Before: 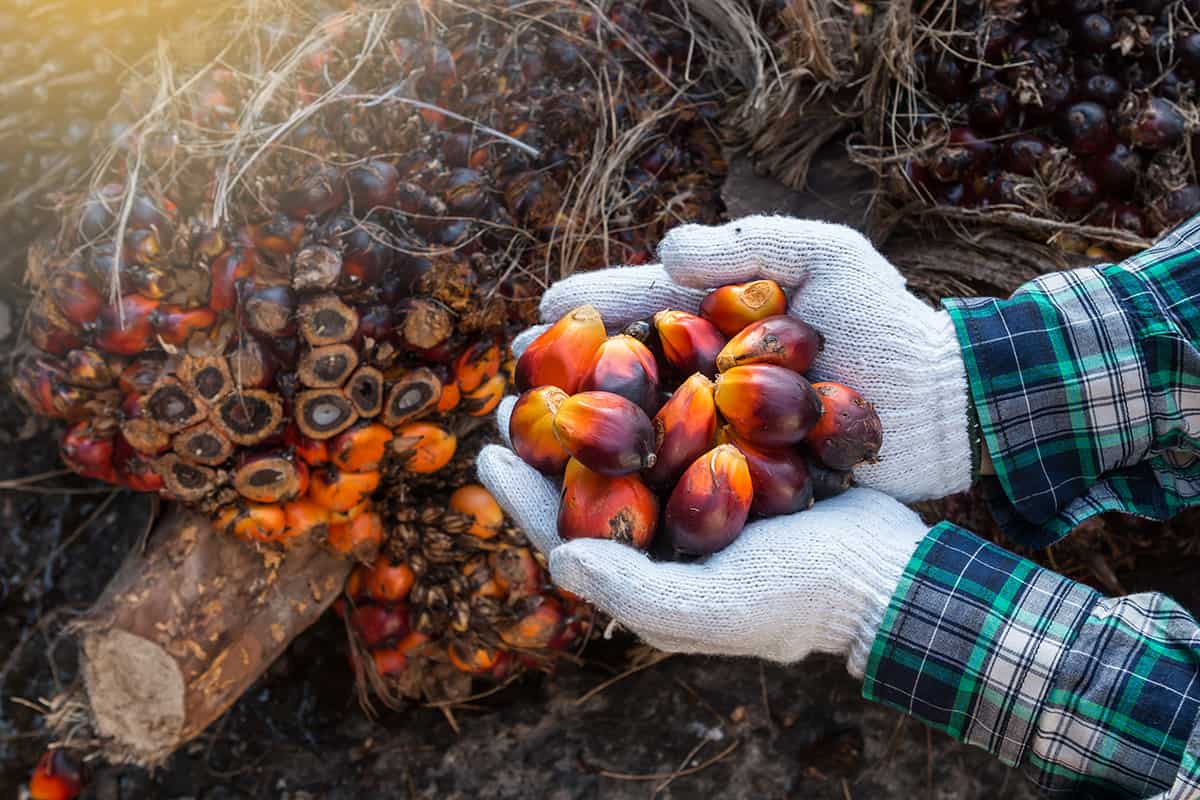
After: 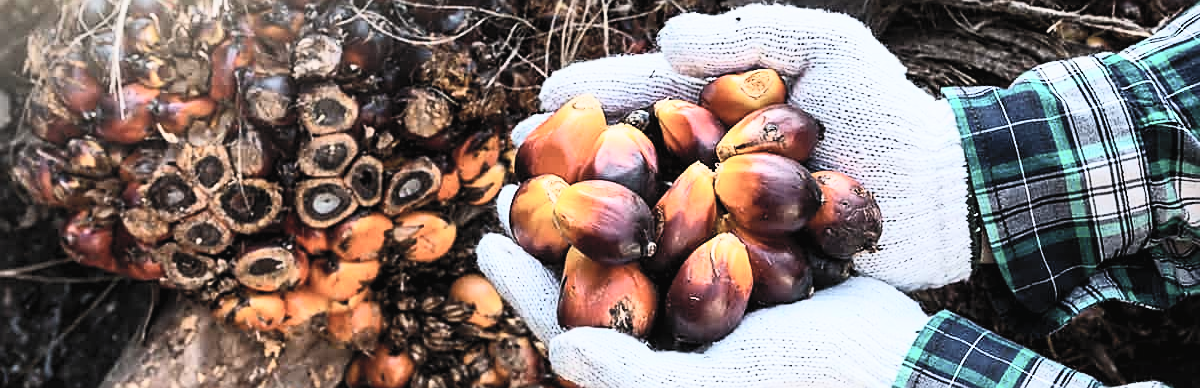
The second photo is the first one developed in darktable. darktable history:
filmic rgb: black relative exposure -16 EV, white relative exposure 5.29 EV, hardness 5.92, contrast 1.256
sharpen: on, module defaults
crop and rotate: top 26.502%, bottom 24.918%
color calibration: illuminant same as pipeline (D50), adaptation XYZ, x 0.346, y 0.358, temperature 5018.61 K
contrast brightness saturation: contrast 0.433, brightness 0.56, saturation -0.191
